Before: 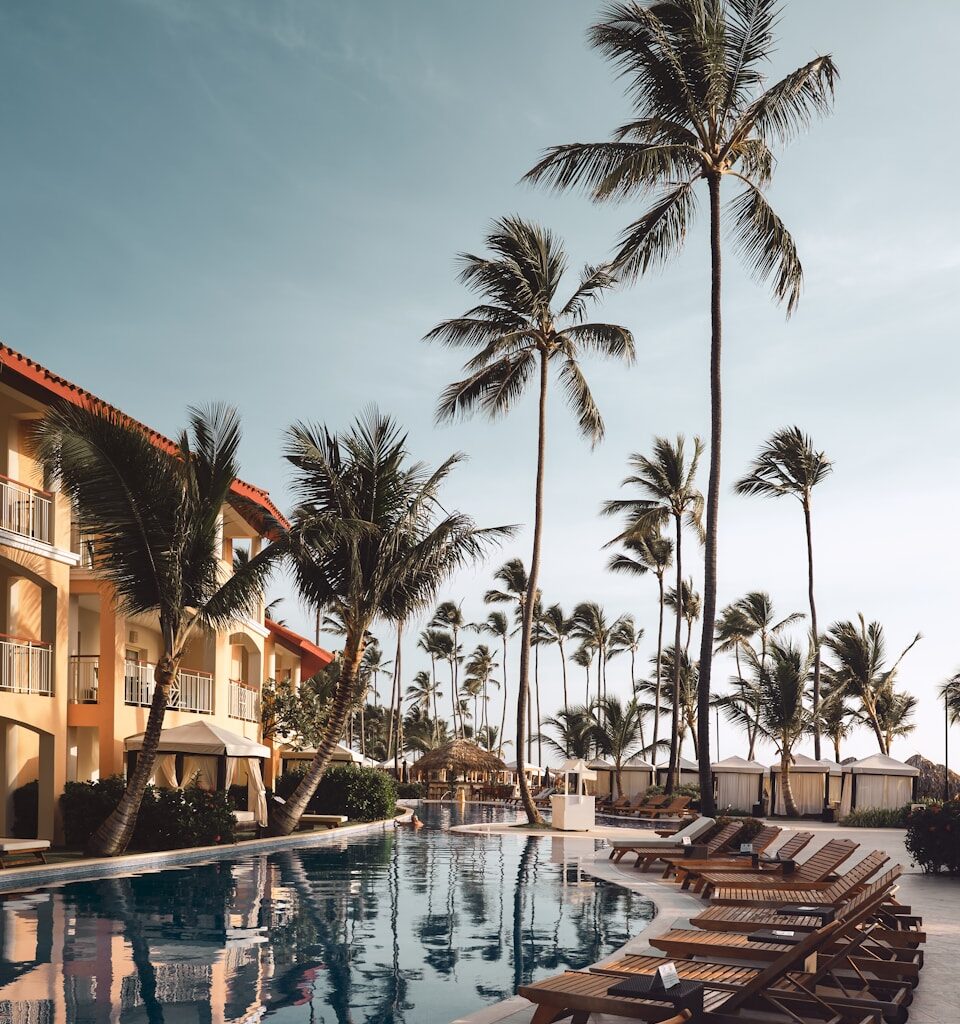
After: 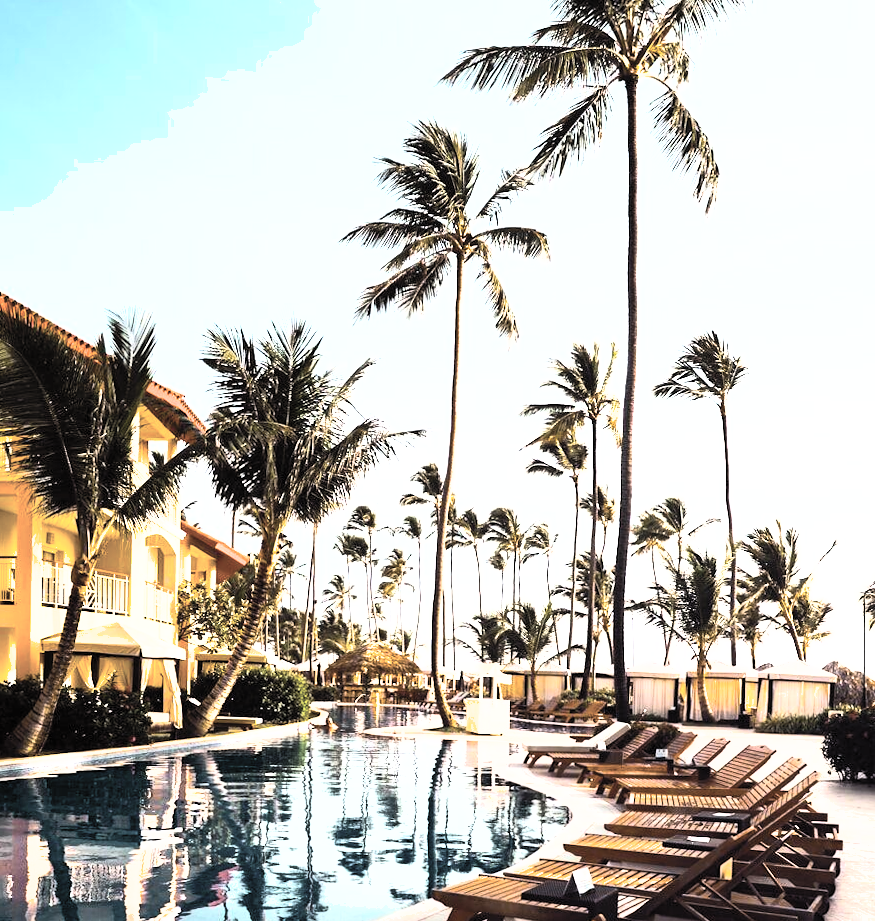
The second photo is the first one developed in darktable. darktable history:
filmic rgb: black relative exposure -5 EV, hardness 2.88, contrast 1.1, highlights saturation mix -20%
crop and rotate: left 8.262%, top 9.226%
shadows and highlights: on, module defaults
rotate and perspective: rotation 0.192°, lens shift (horizontal) -0.015, crop left 0.005, crop right 0.996, crop top 0.006, crop bottom 0.99
color balance rgb: linear chroma grading › global chroma 25%, perceptual saturation grading › global saturation 40%, perceptual brilliance grading › global brilliance 30%, global vibrance 40%
levels: levels [0.029, 0.545, 0.971]
contrast brightness saturation: contrast 0.57, brightness 0.57, saturation -0.34
